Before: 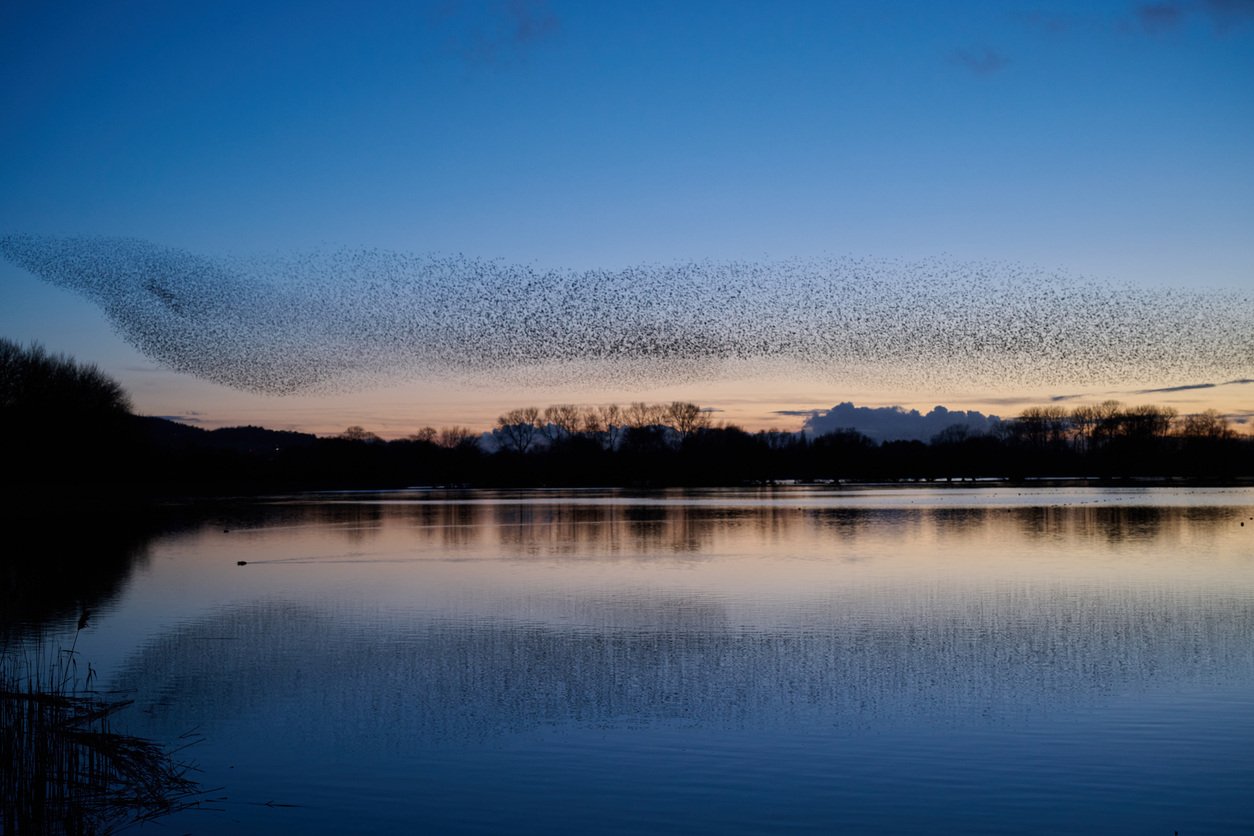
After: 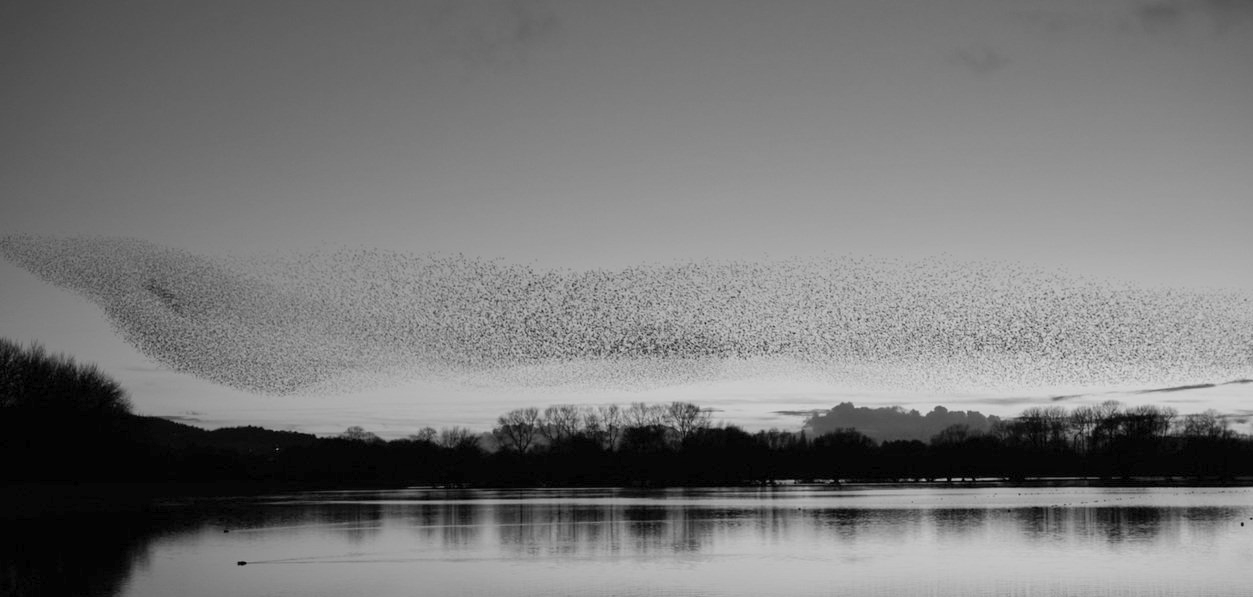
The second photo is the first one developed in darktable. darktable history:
contrast brightness saturation: contrast 0.07, brightness 0.18, saturation 0.4
monochrome: a 73.58, b 64.21
crop: bottom 28.576%
